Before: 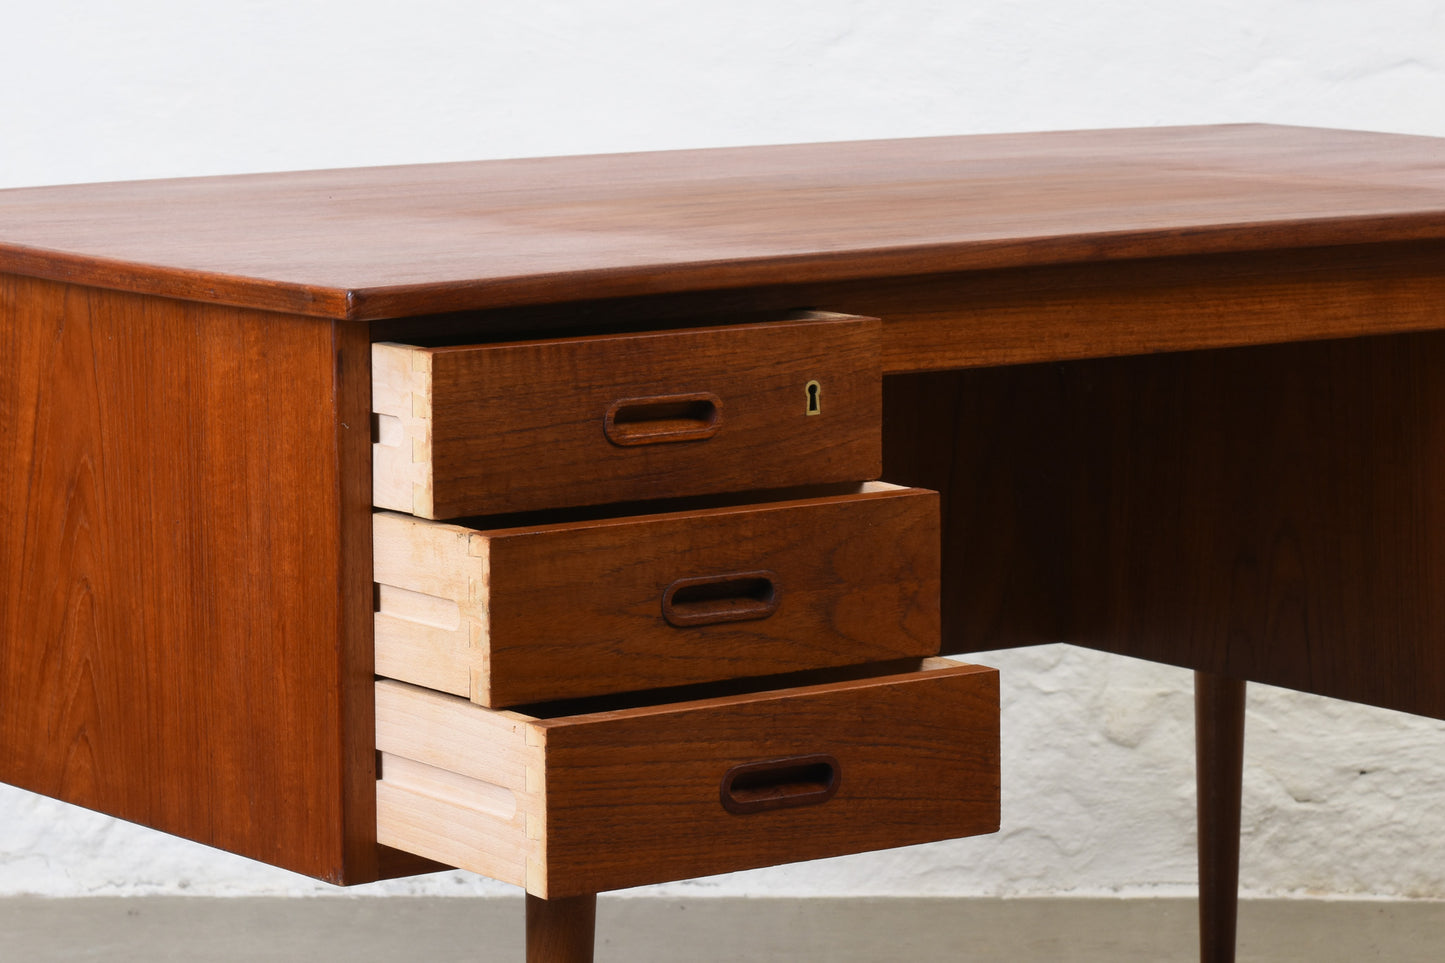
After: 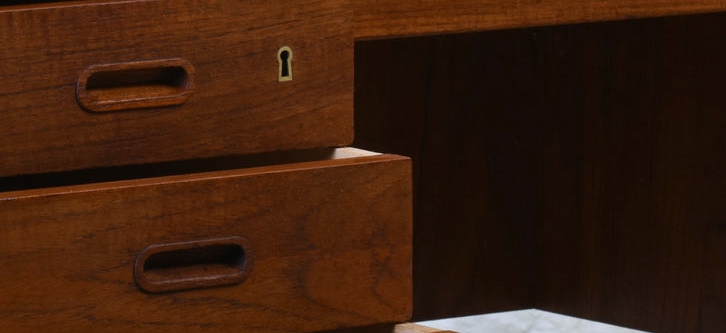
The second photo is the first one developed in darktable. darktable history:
white balance: red 0.954, blue 1.079
crop: left 36.607%, top 34.735%, right 13.146%, bottom 30.611%
